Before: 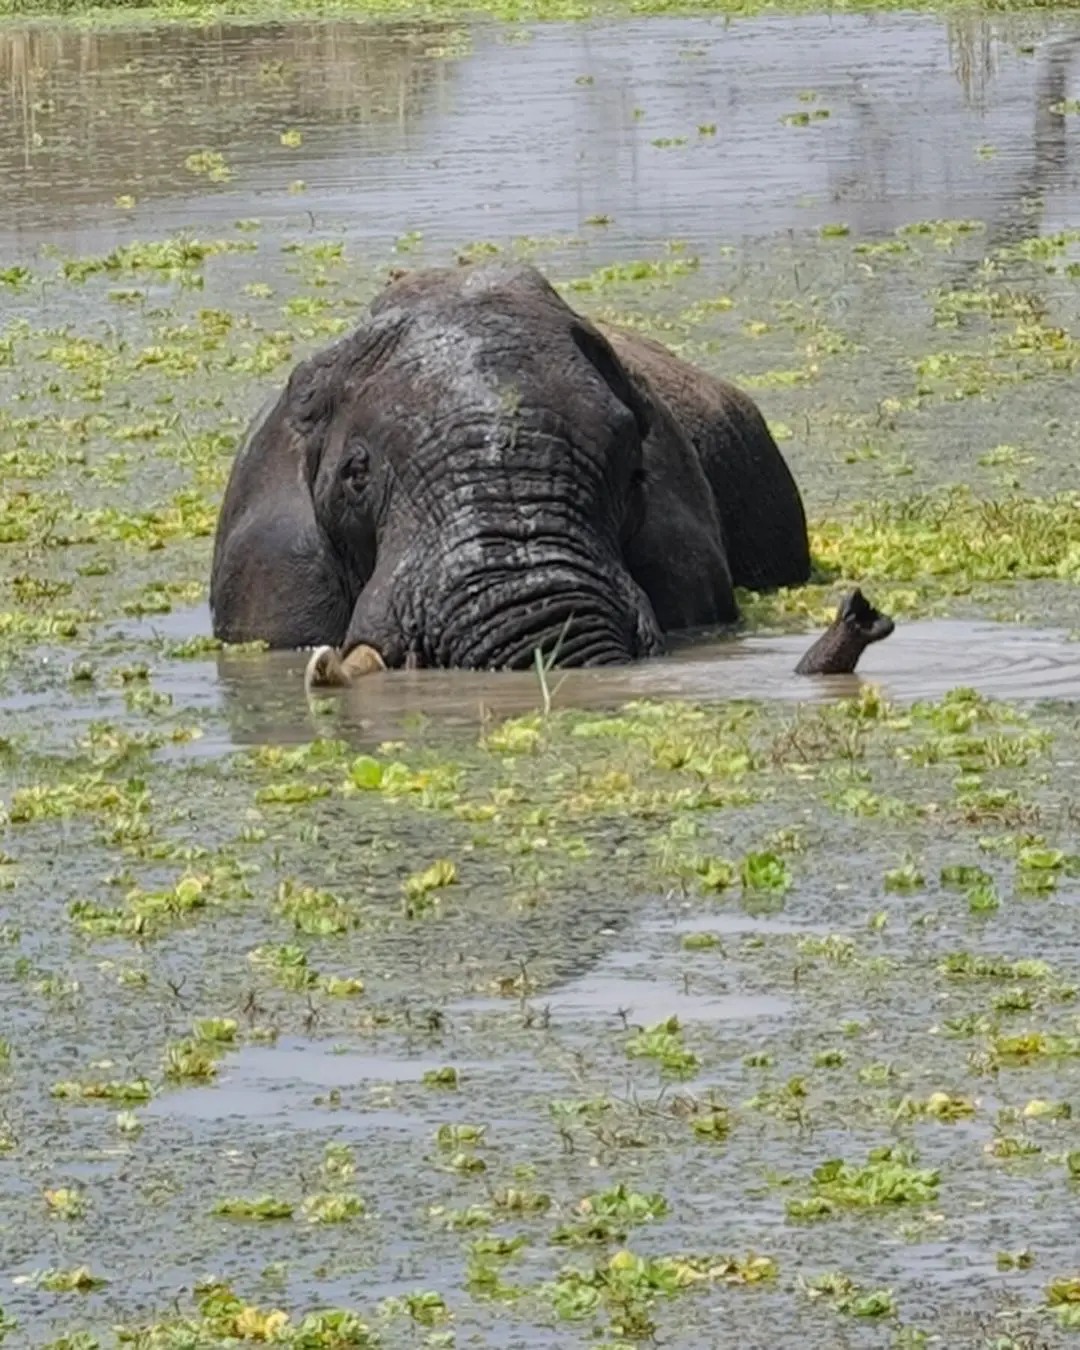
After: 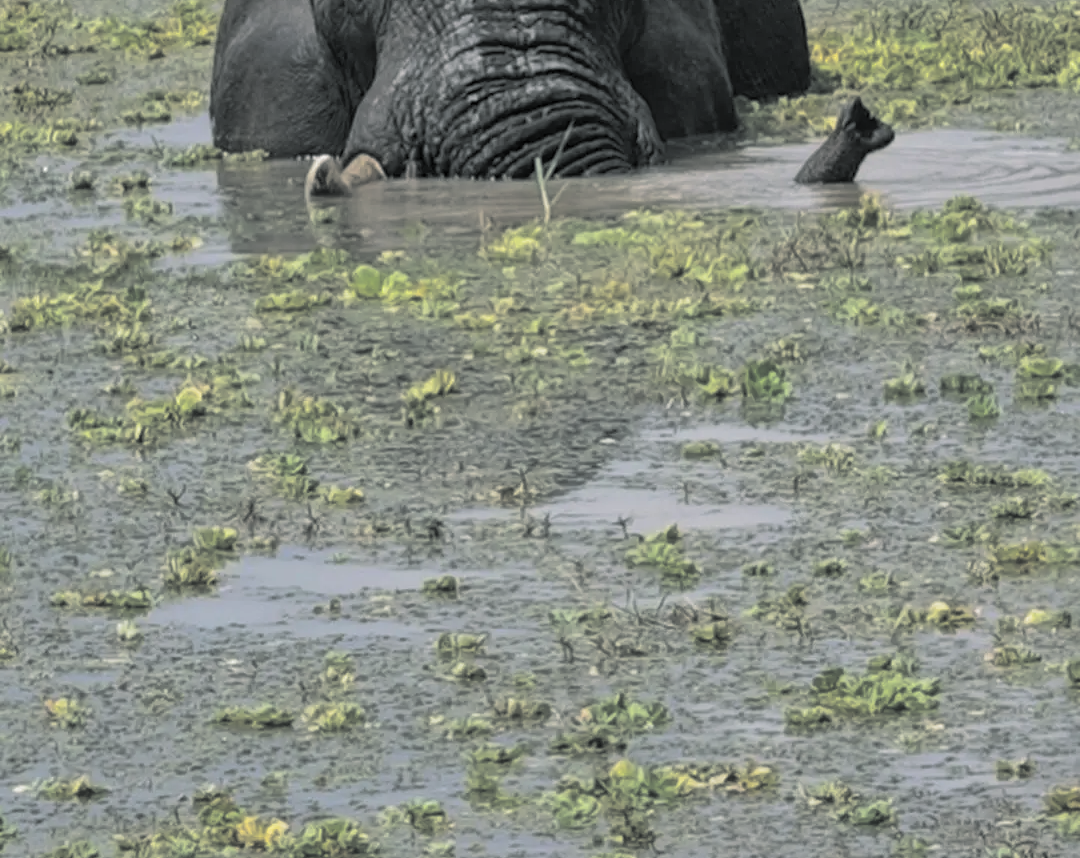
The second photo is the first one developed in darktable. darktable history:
split-toning: shadows › hue 190.8°, shadows › saturation 0.05, highlights › hue 54°, highlights › saturation 0.05, compress 0%
crop and rotate: top 36.435%
shadows and highlights: on, module defaults
